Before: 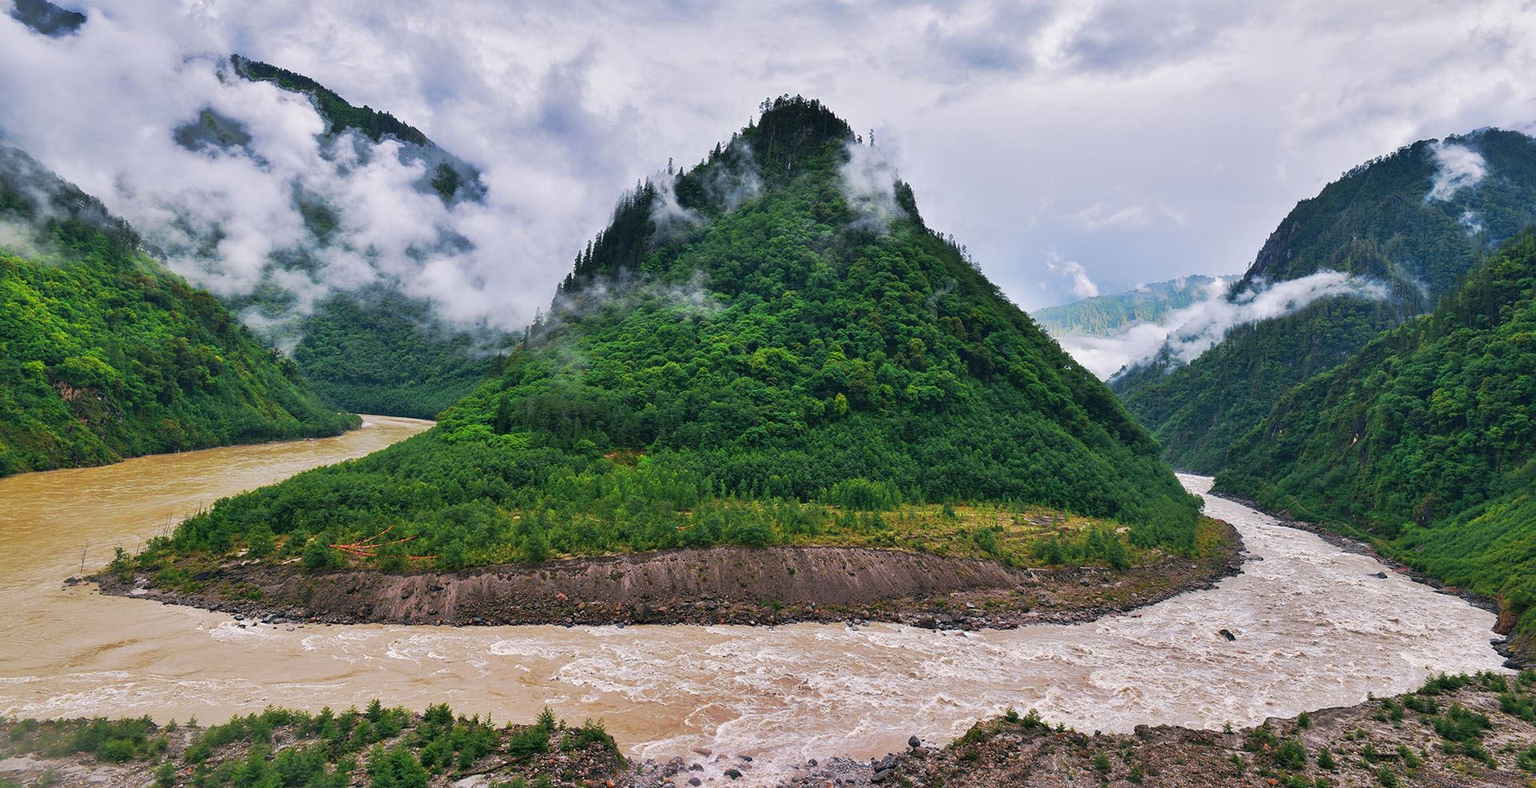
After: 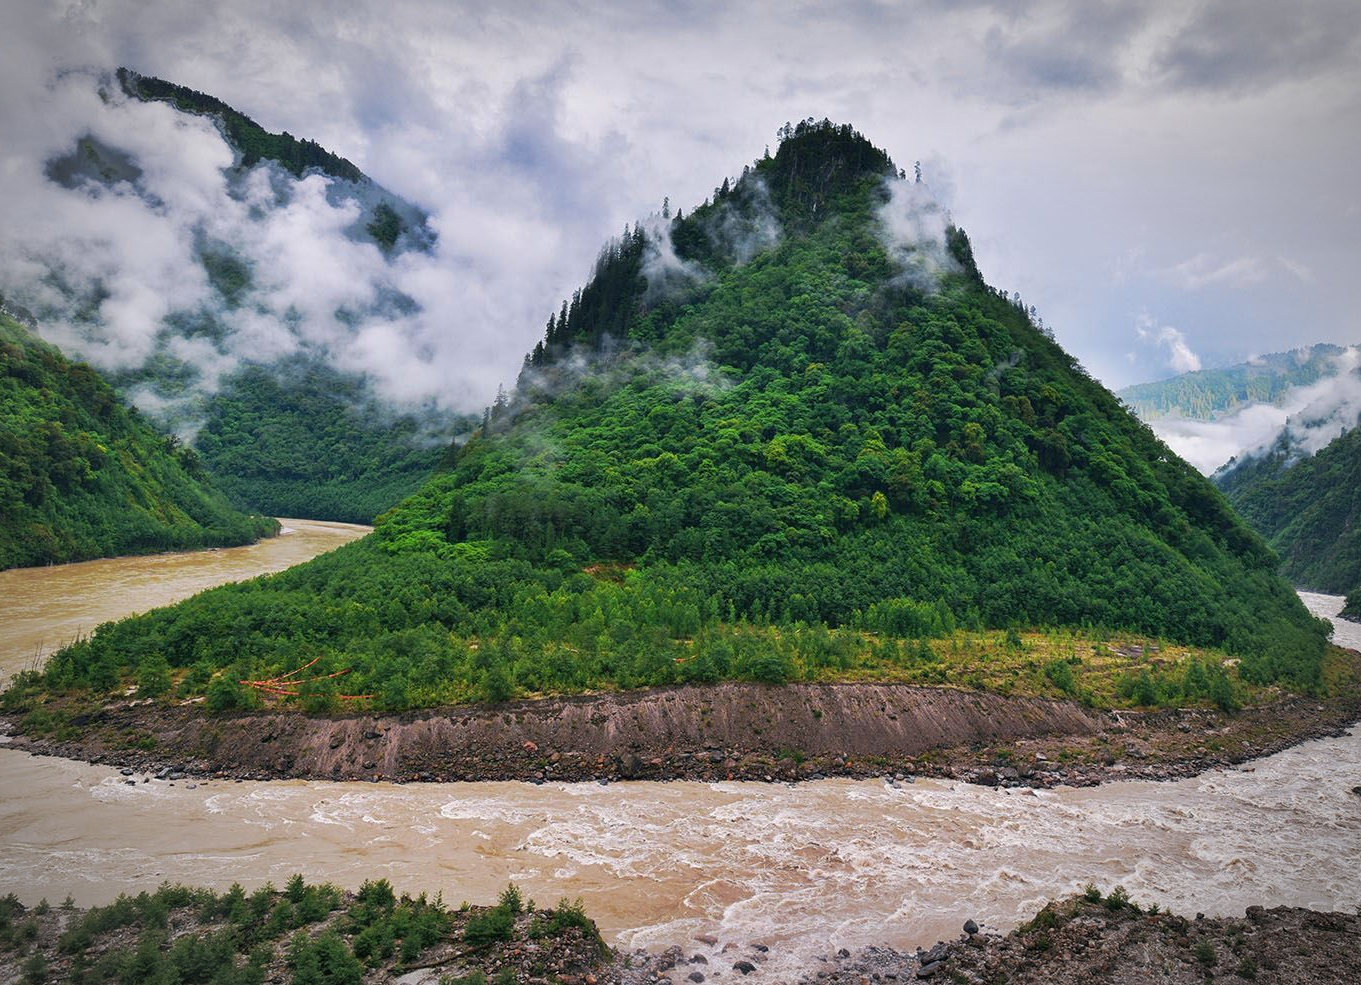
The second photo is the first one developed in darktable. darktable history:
crop and rotate: left 8.986%, right 20.082%
vignetting: automatic ratio true
